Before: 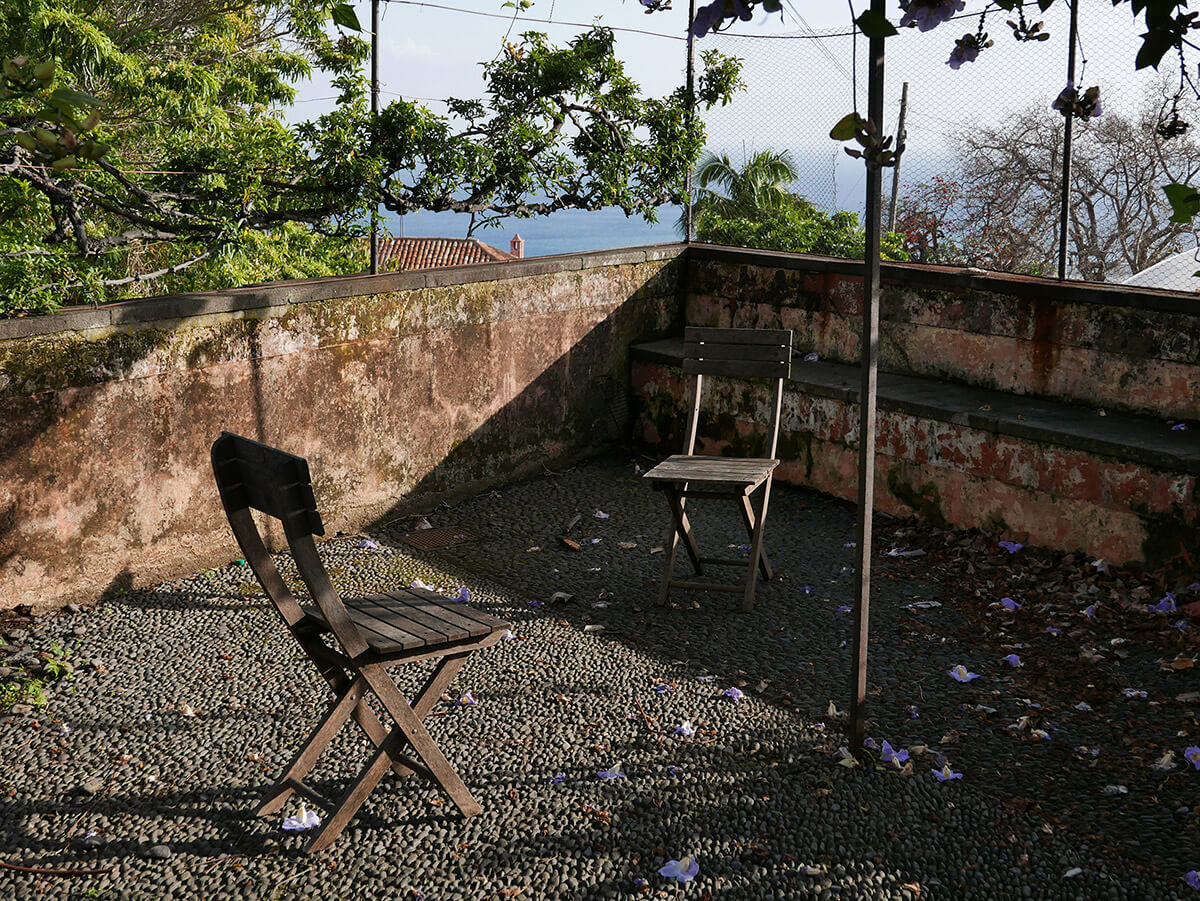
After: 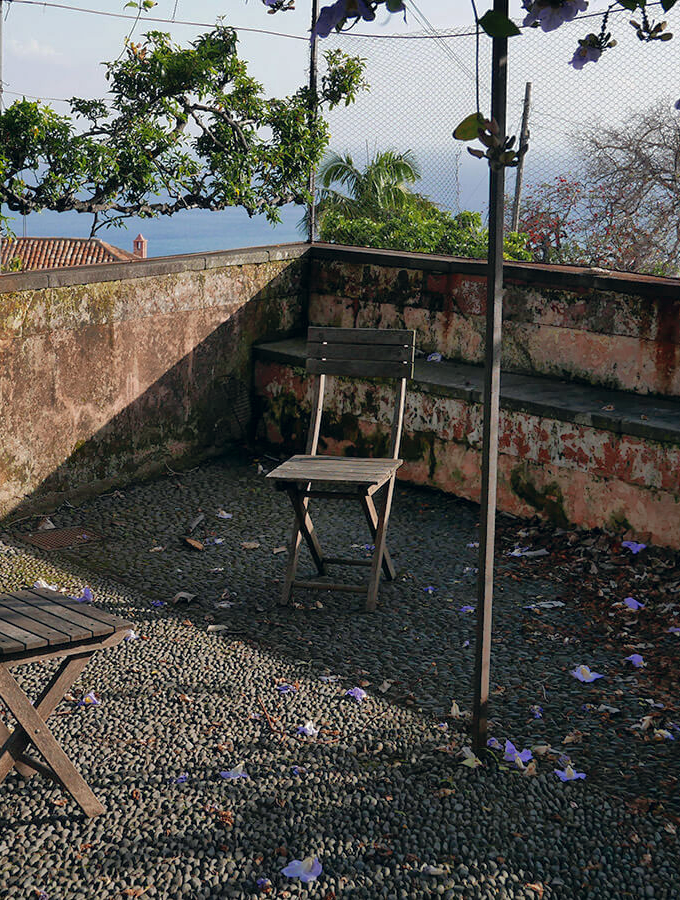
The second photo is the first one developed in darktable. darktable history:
crop: left 31.458%, top 0.007%, right 11.863%
shadows and highlights: highlights color adjustment 49.3%
color correction: highlights a* 0.325, highlights b* 2.73, shadows a* -1.06, shadows b* -4.7
